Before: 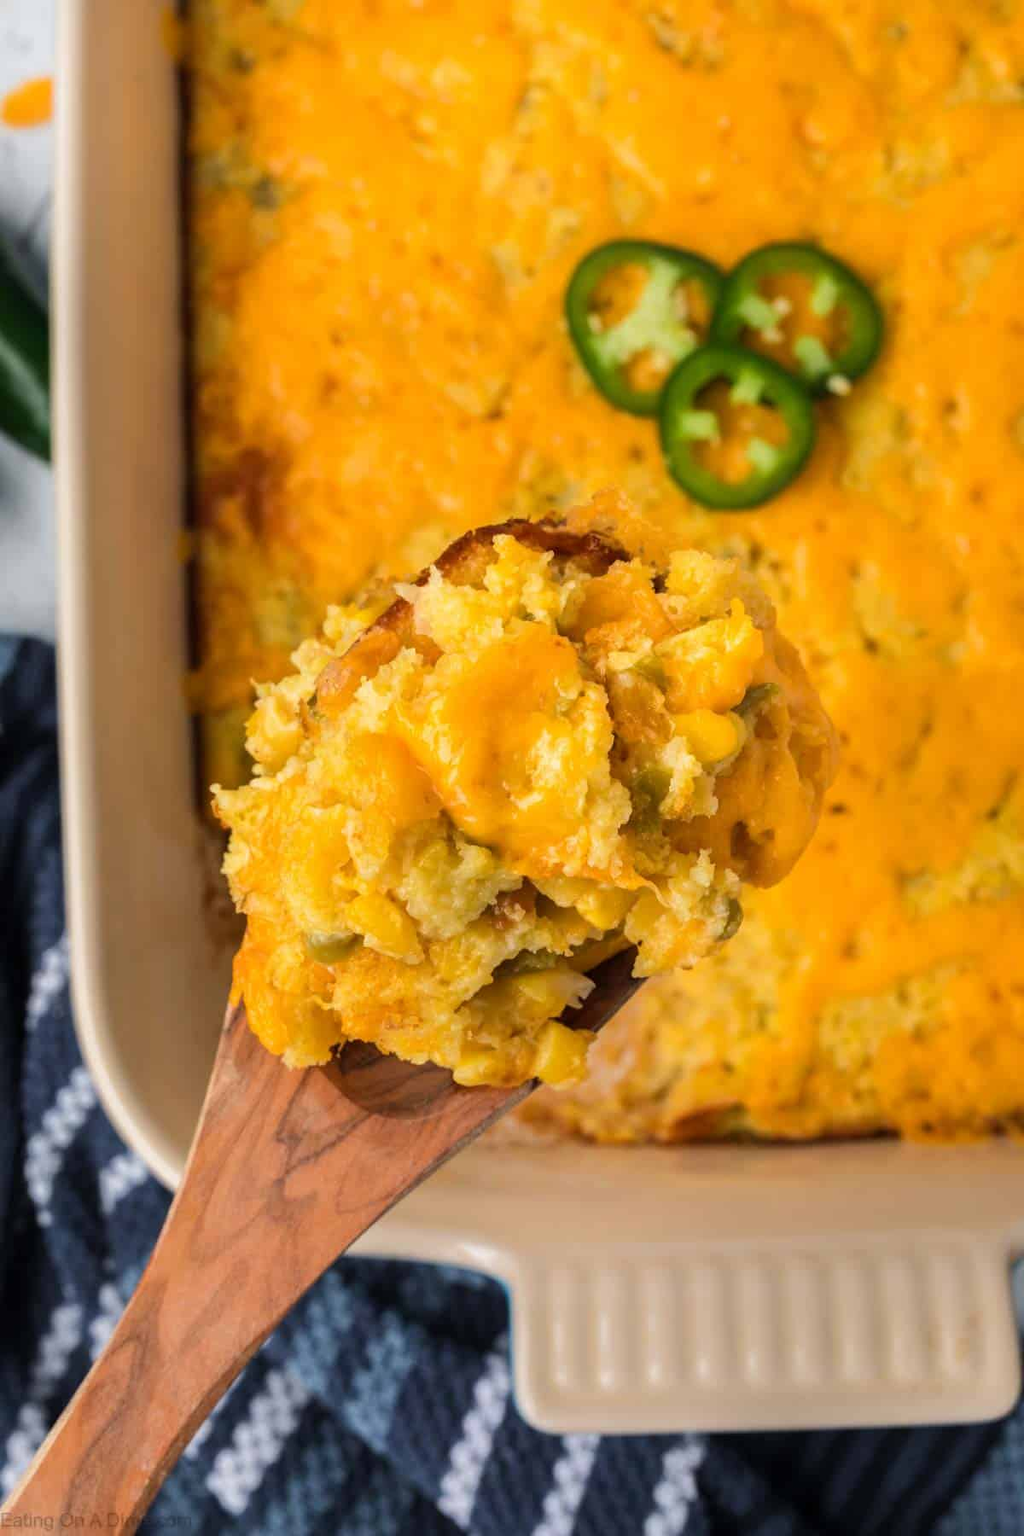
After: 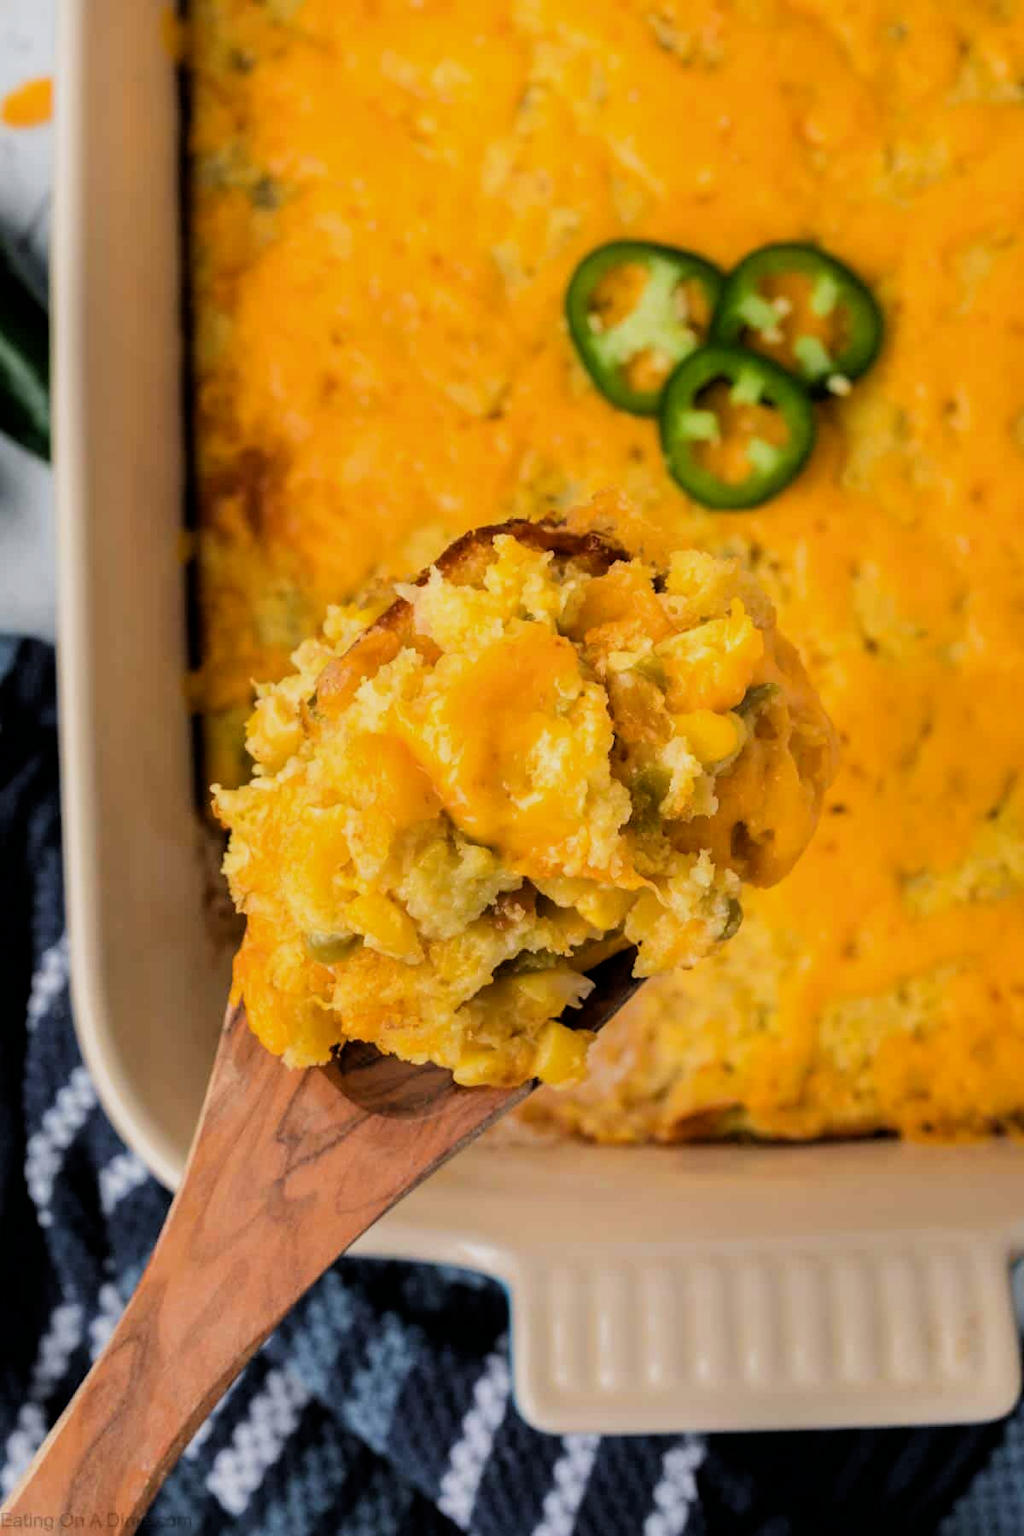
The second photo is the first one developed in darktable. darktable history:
filmic rgb: black relative exposure -11.93 EV, white relative exposure 5.44 EV, hardness 4.49, latitude 49.94%, contrast 1.142
exposure: black level correction 0.002, exposure -0.107 EV, compensate highlight preservation false
